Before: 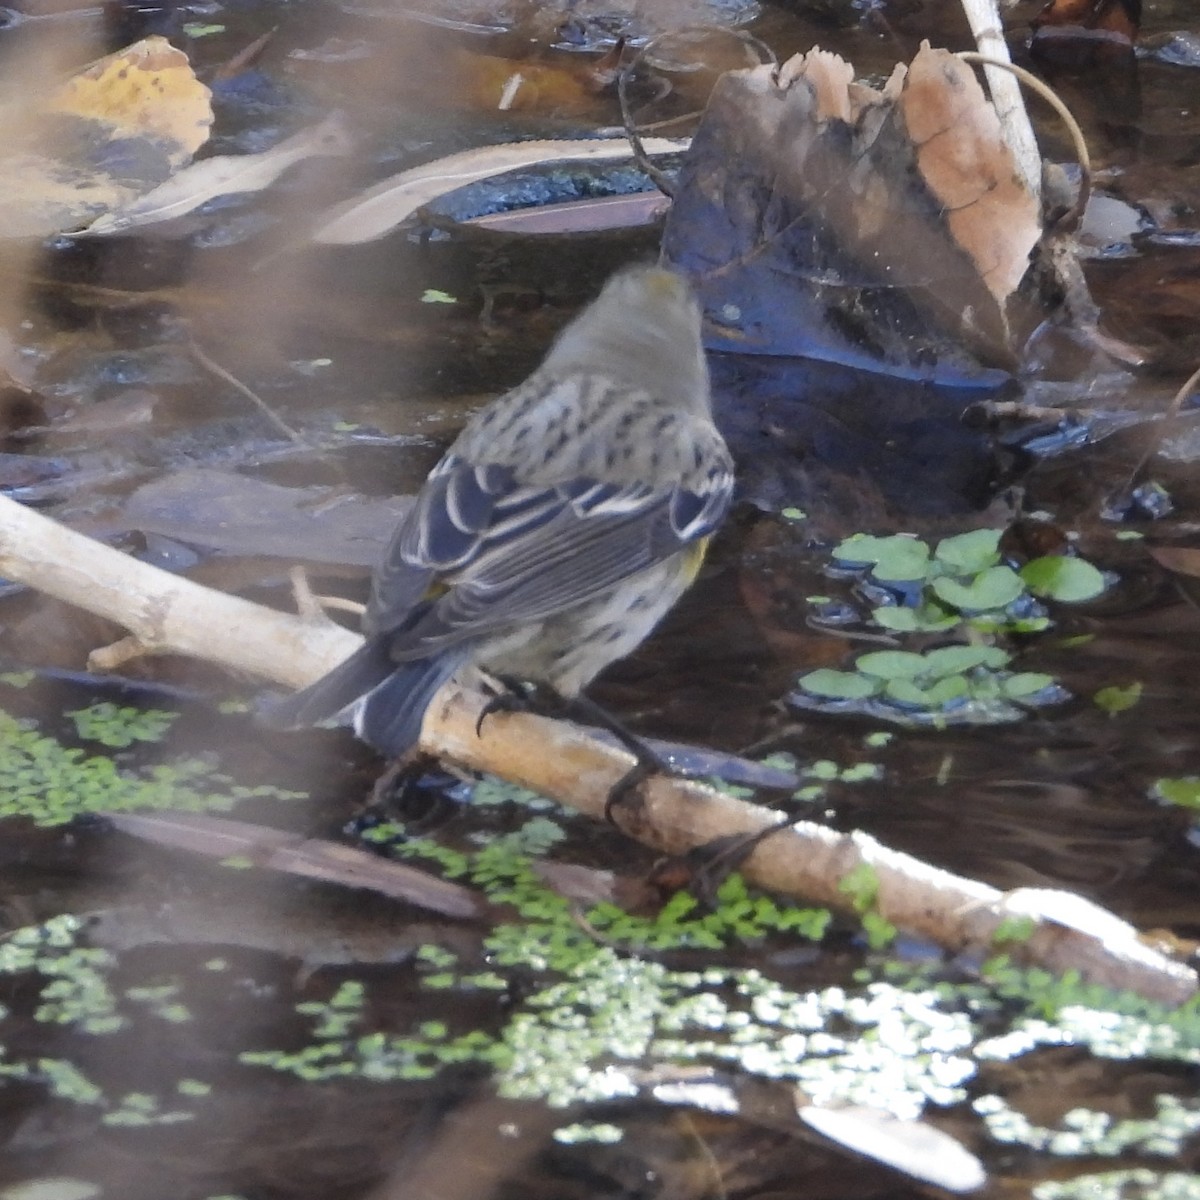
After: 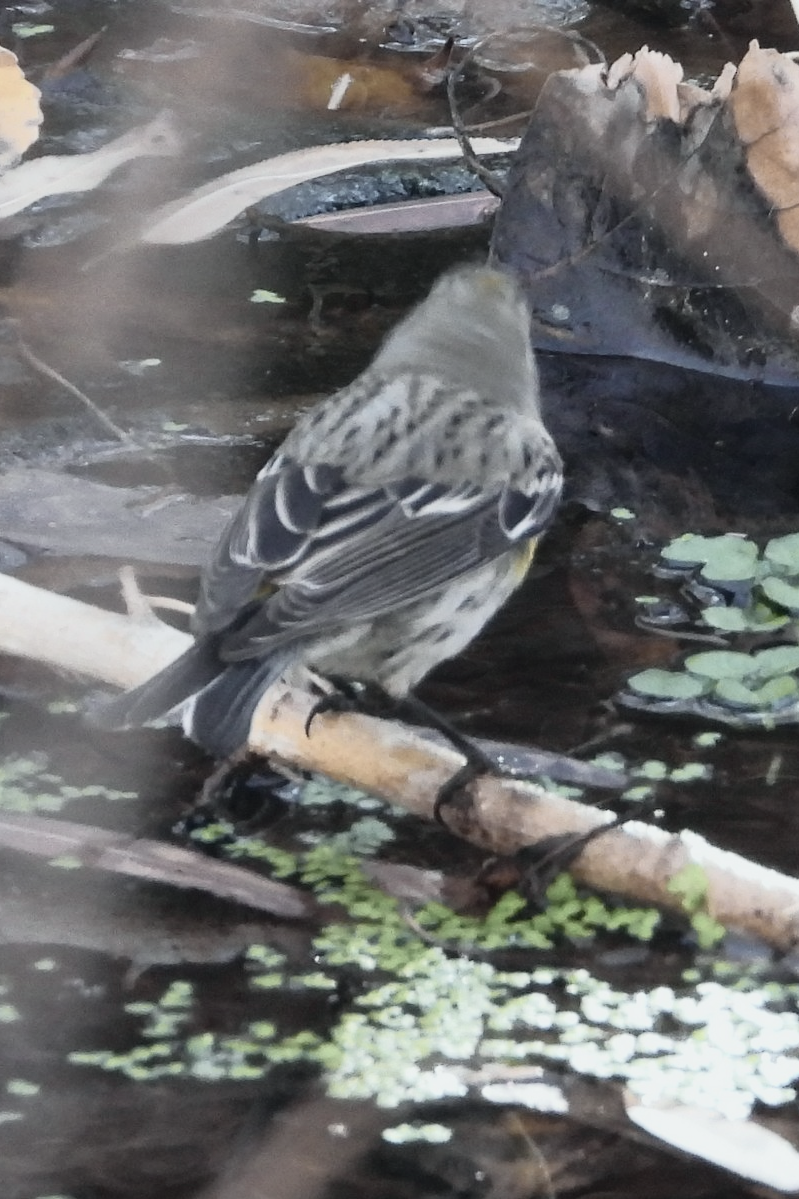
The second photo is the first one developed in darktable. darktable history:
crop and rotate: left 14.292%, right 19.041%
tone curve: curves: ch0 [(0, 0.008) (0.081, 0.044) (0.177, 0.123) (0.283, 0.253) (0.427, 0.441) (0.495, 0.524) (0.661, 0.756) (0.796, 0.859) (1, 0.951)]; ch1 [(0, 0) (0.161, 0.092) (0.35, 0.33) (0.392, 0.392) (0.427, 0.426) (0.479, 0.472) (0.505, 0.5) (0.521, 0.519) (0.567, 0.556) (0.583, 0.588) (0.625, 0.627) (0.678, 0.733) (1, 1)]; ch2 [(0, 0) (0.346, 0.362) (0.404, 0.427) (0.502, 0.499) (0.523, 0.522) (0.544, 0.561) (0.58, 0.59) (0.629, 0.642) (0.717, 0.678) (1, 1)], color space Lab, independent channels, preserve colors none
color balance rgb: linear chroma grading › global chroma -16.06%, perceptual saturation grading › global saturation -32.85%, global vibrance -23.56%
